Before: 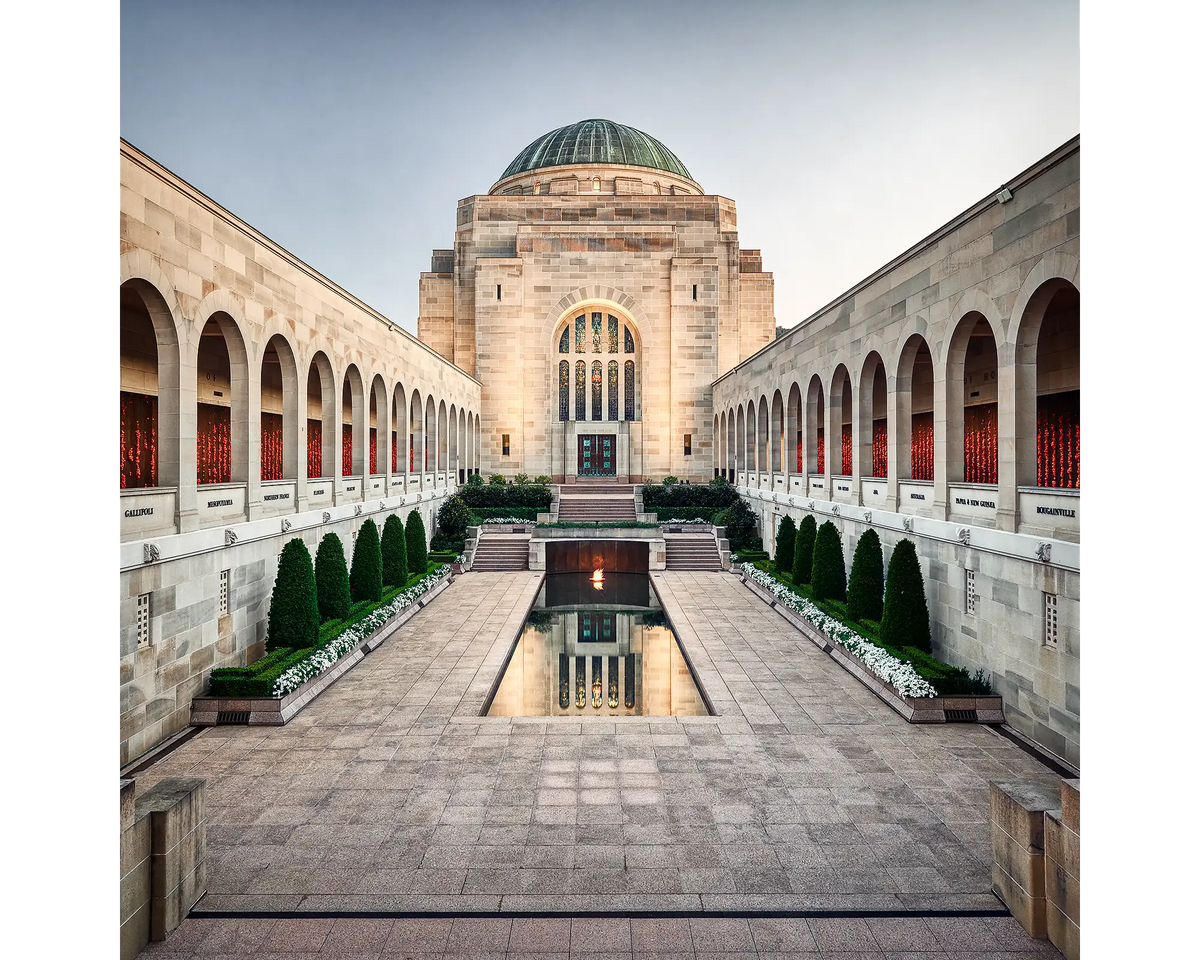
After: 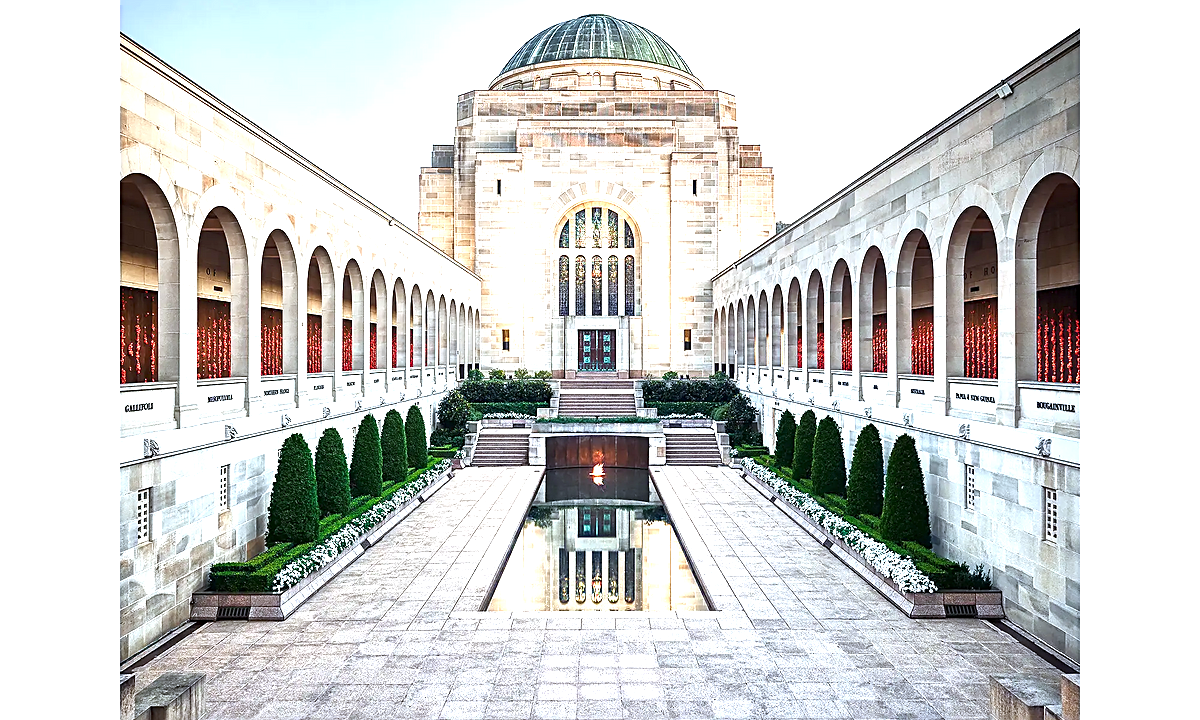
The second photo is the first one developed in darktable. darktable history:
white balance: red 0.924, blue 1.095
crop: top 11.038%, bottom 13.962%
exposure: black level correction 0, exposure 1.2 EV, compensate exposure bias true, compensate highlight preservation false
sharpen: on, module defaults
